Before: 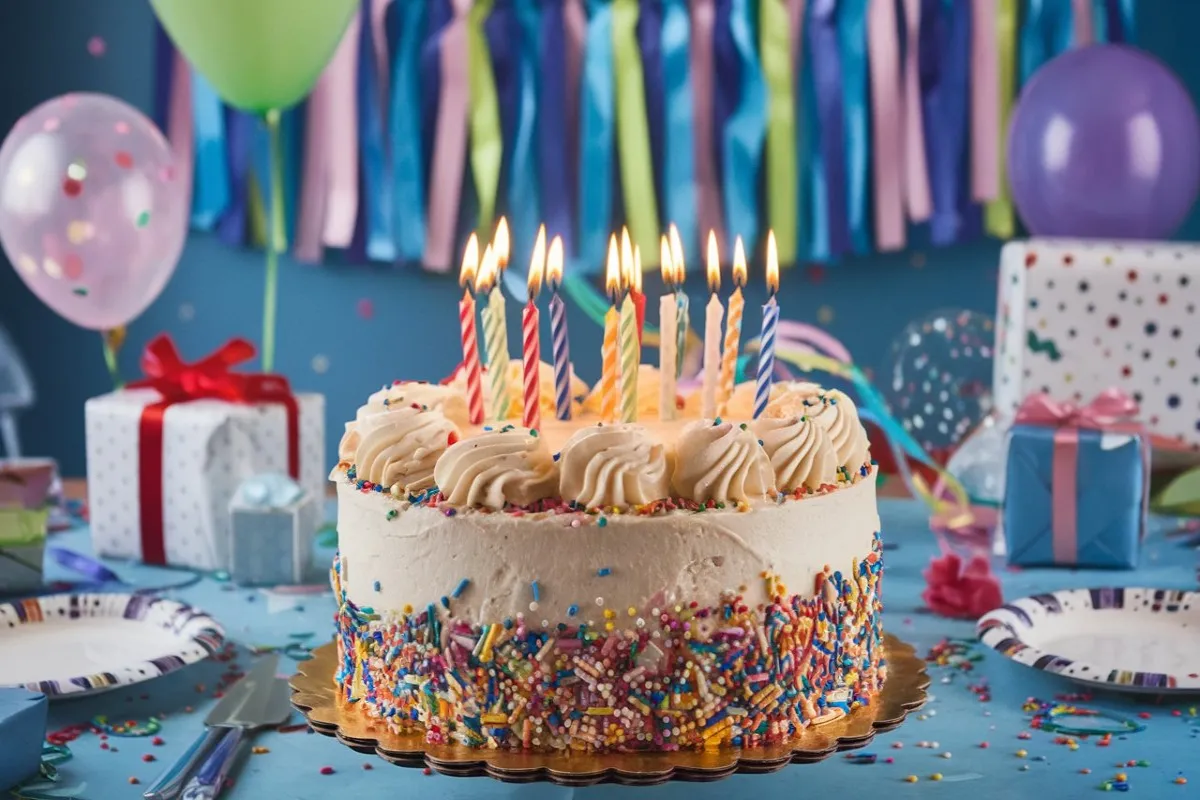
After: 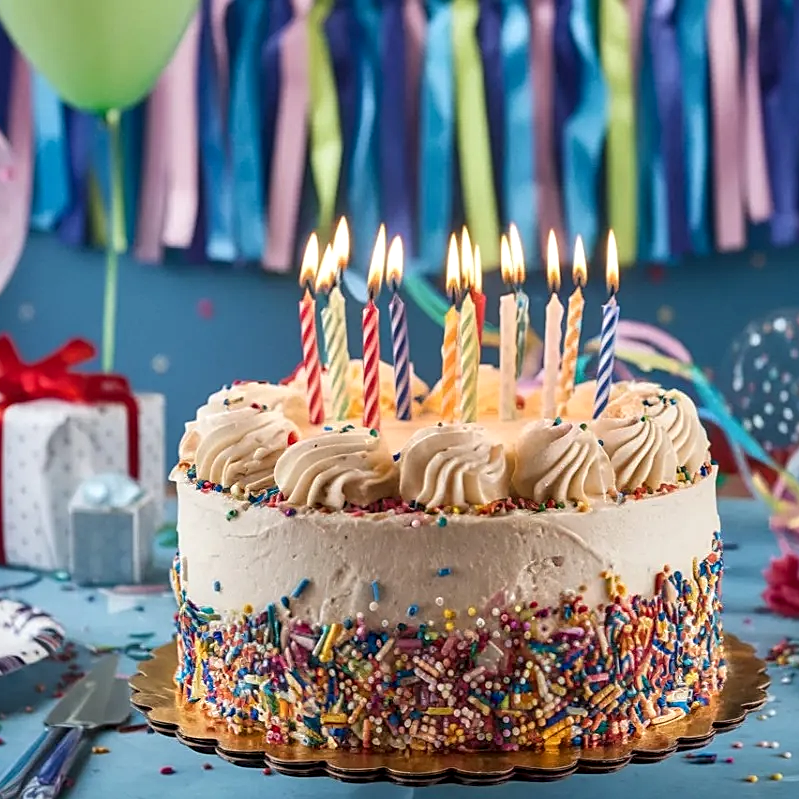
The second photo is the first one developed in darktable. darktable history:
sharpen: on, module defaults
crop and rotate: left 13.342%, right 19.991%
local contrast: highlights 25%, shadows 75%, midtone range 0.75
